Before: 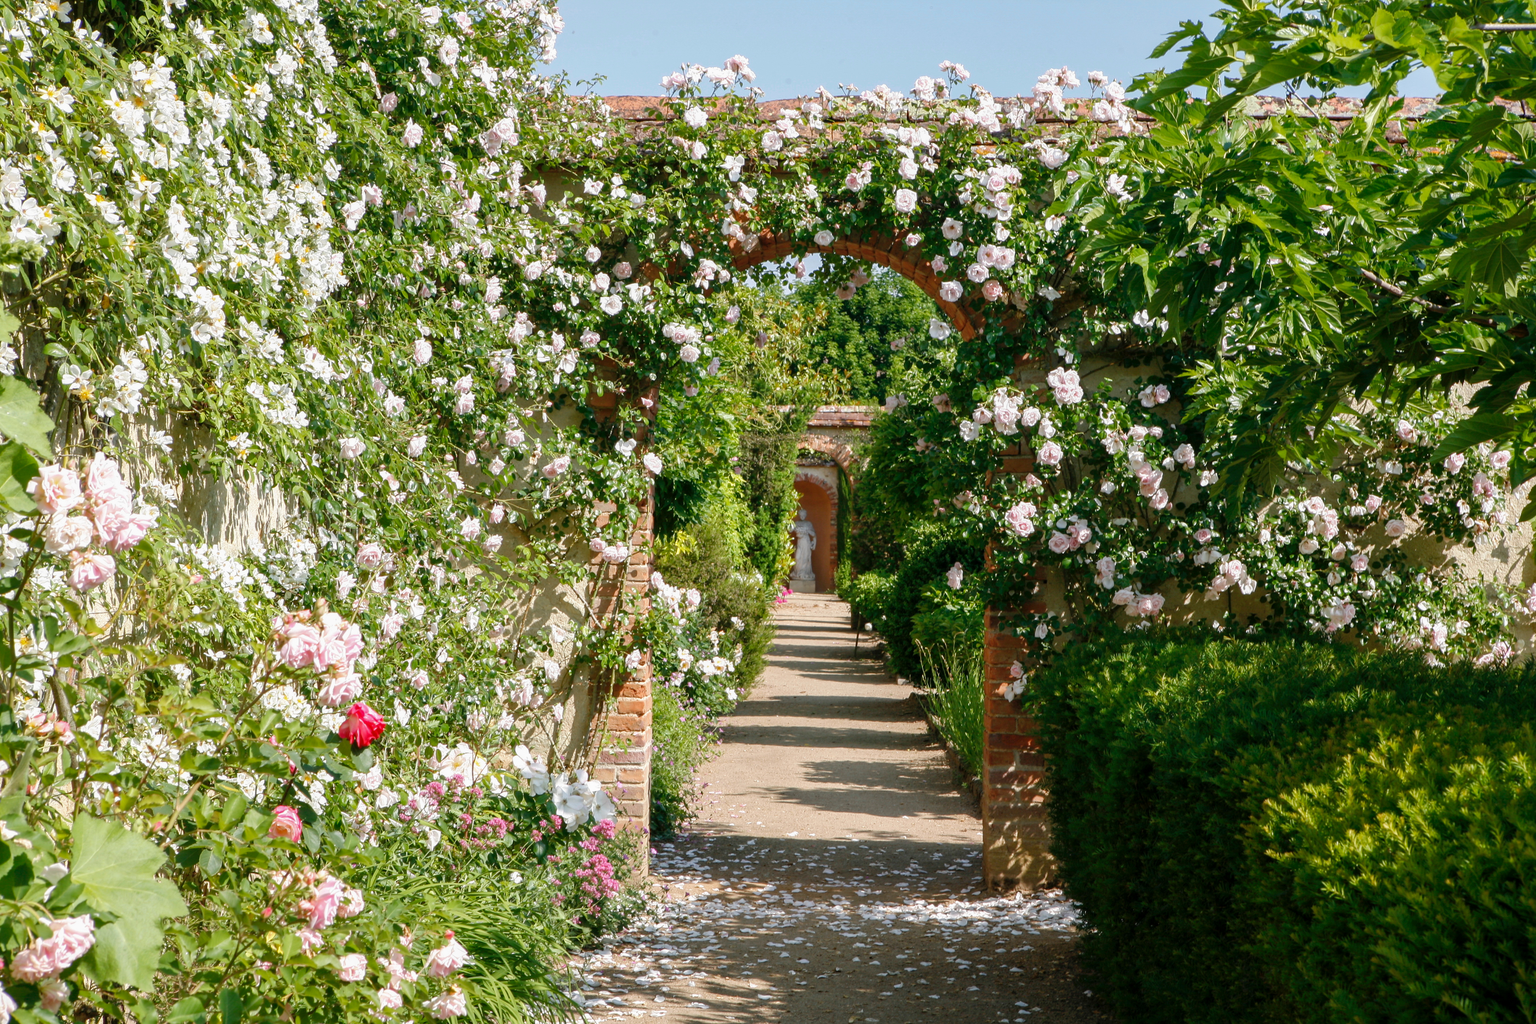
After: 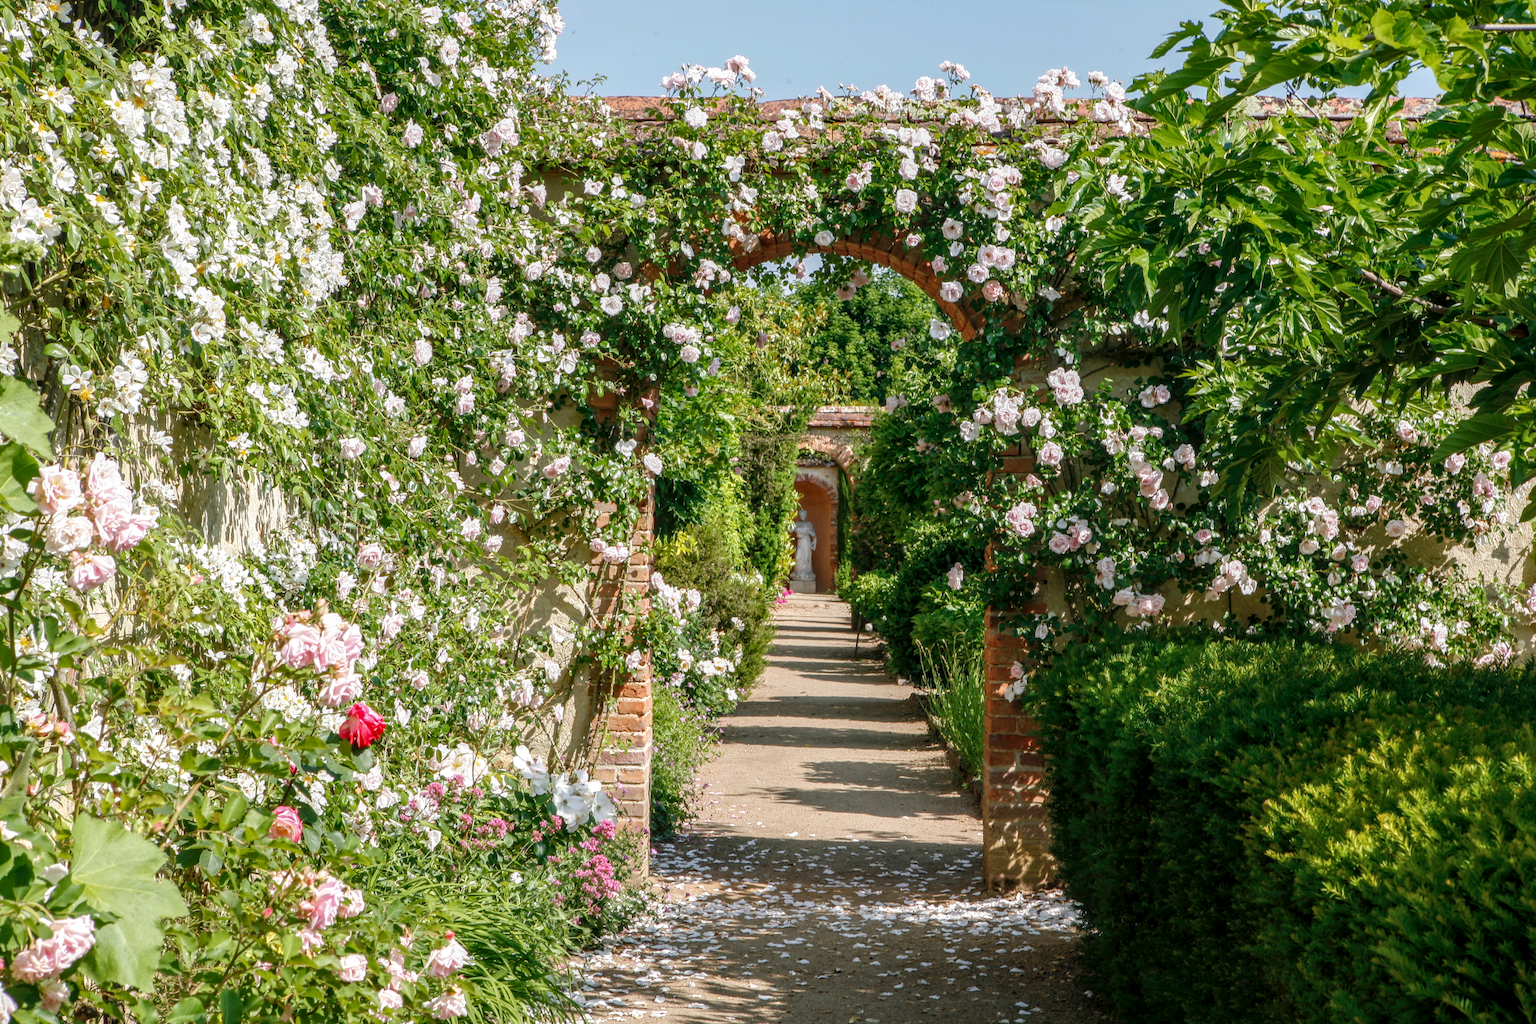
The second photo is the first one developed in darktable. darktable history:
local contrast: highlights 4%, shadows 6%, detail 133%
